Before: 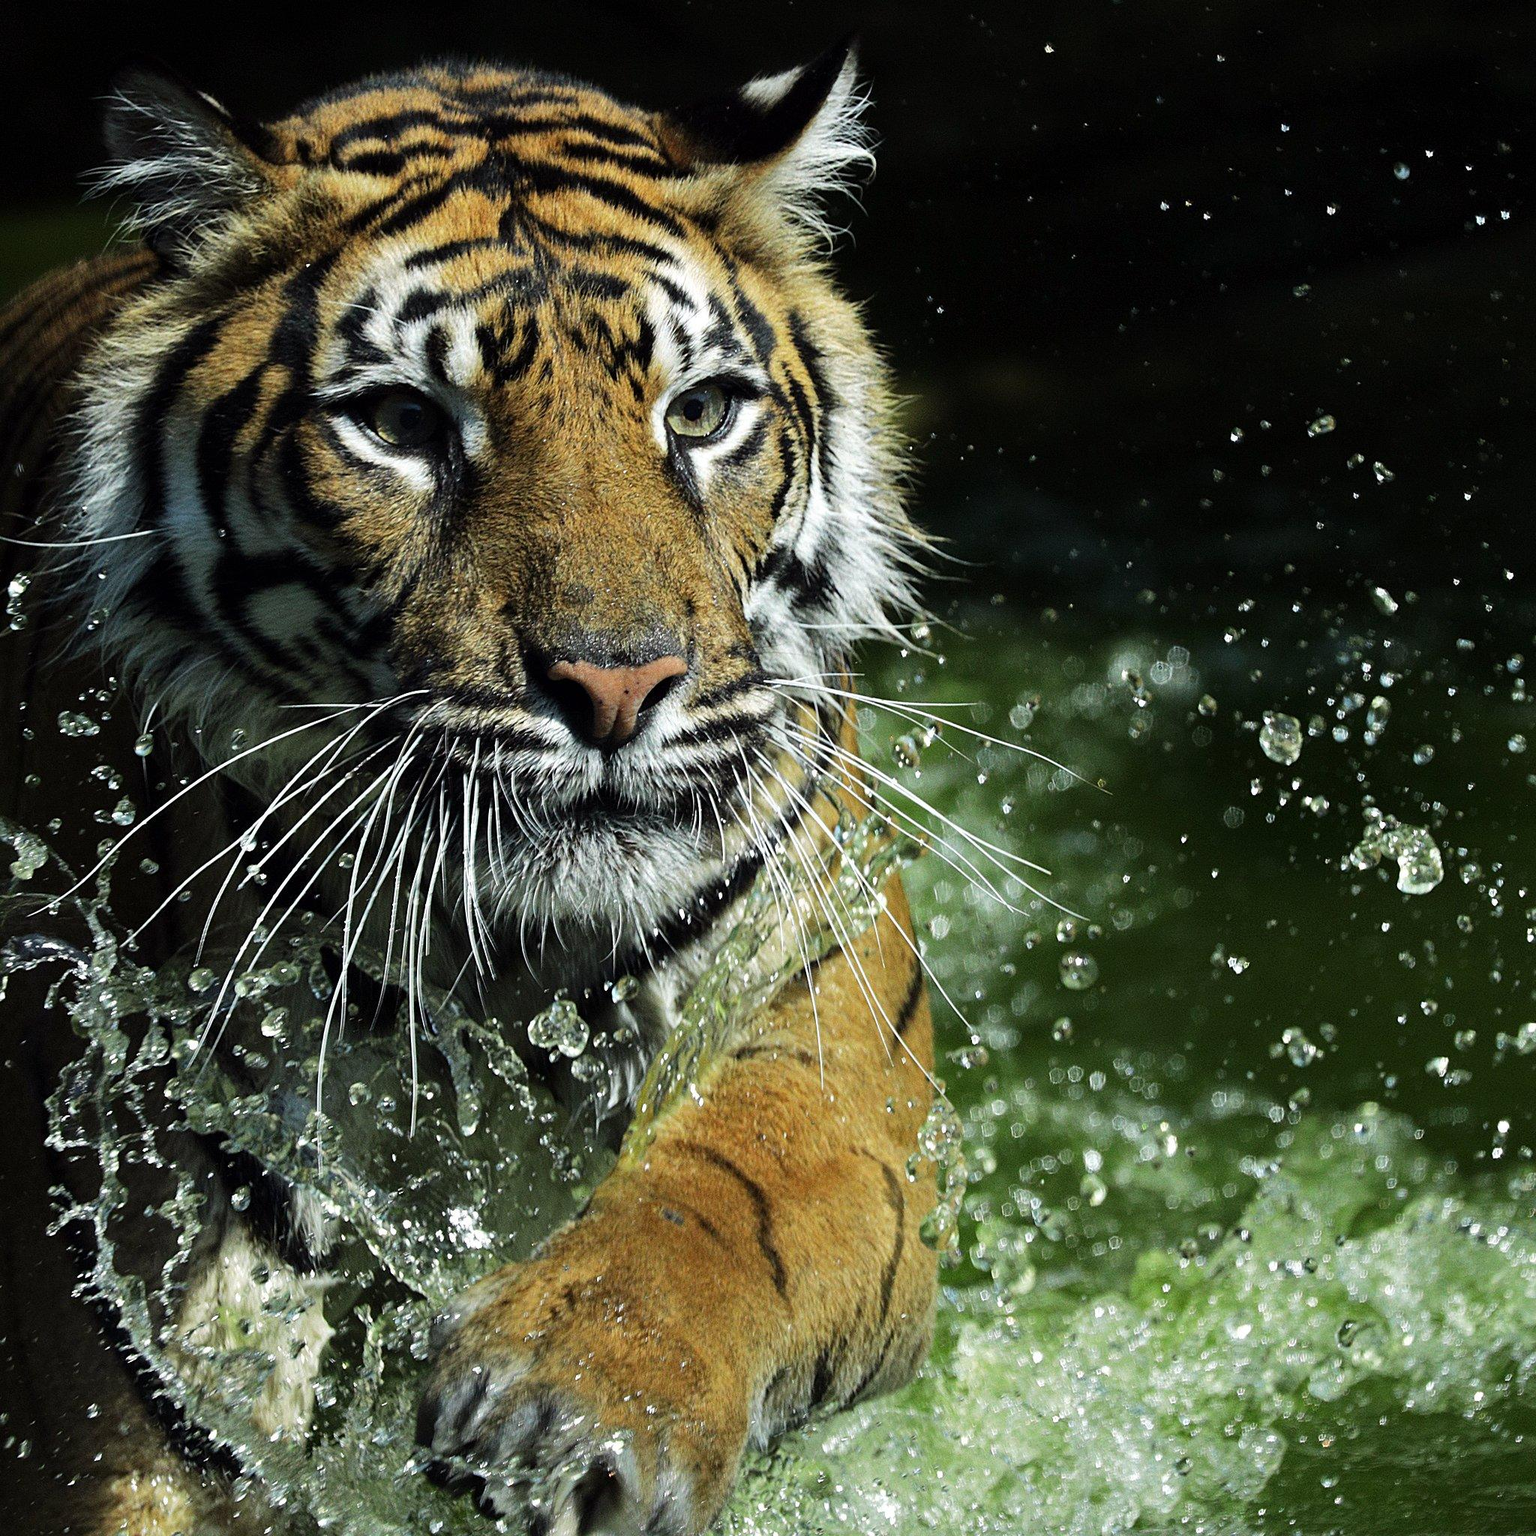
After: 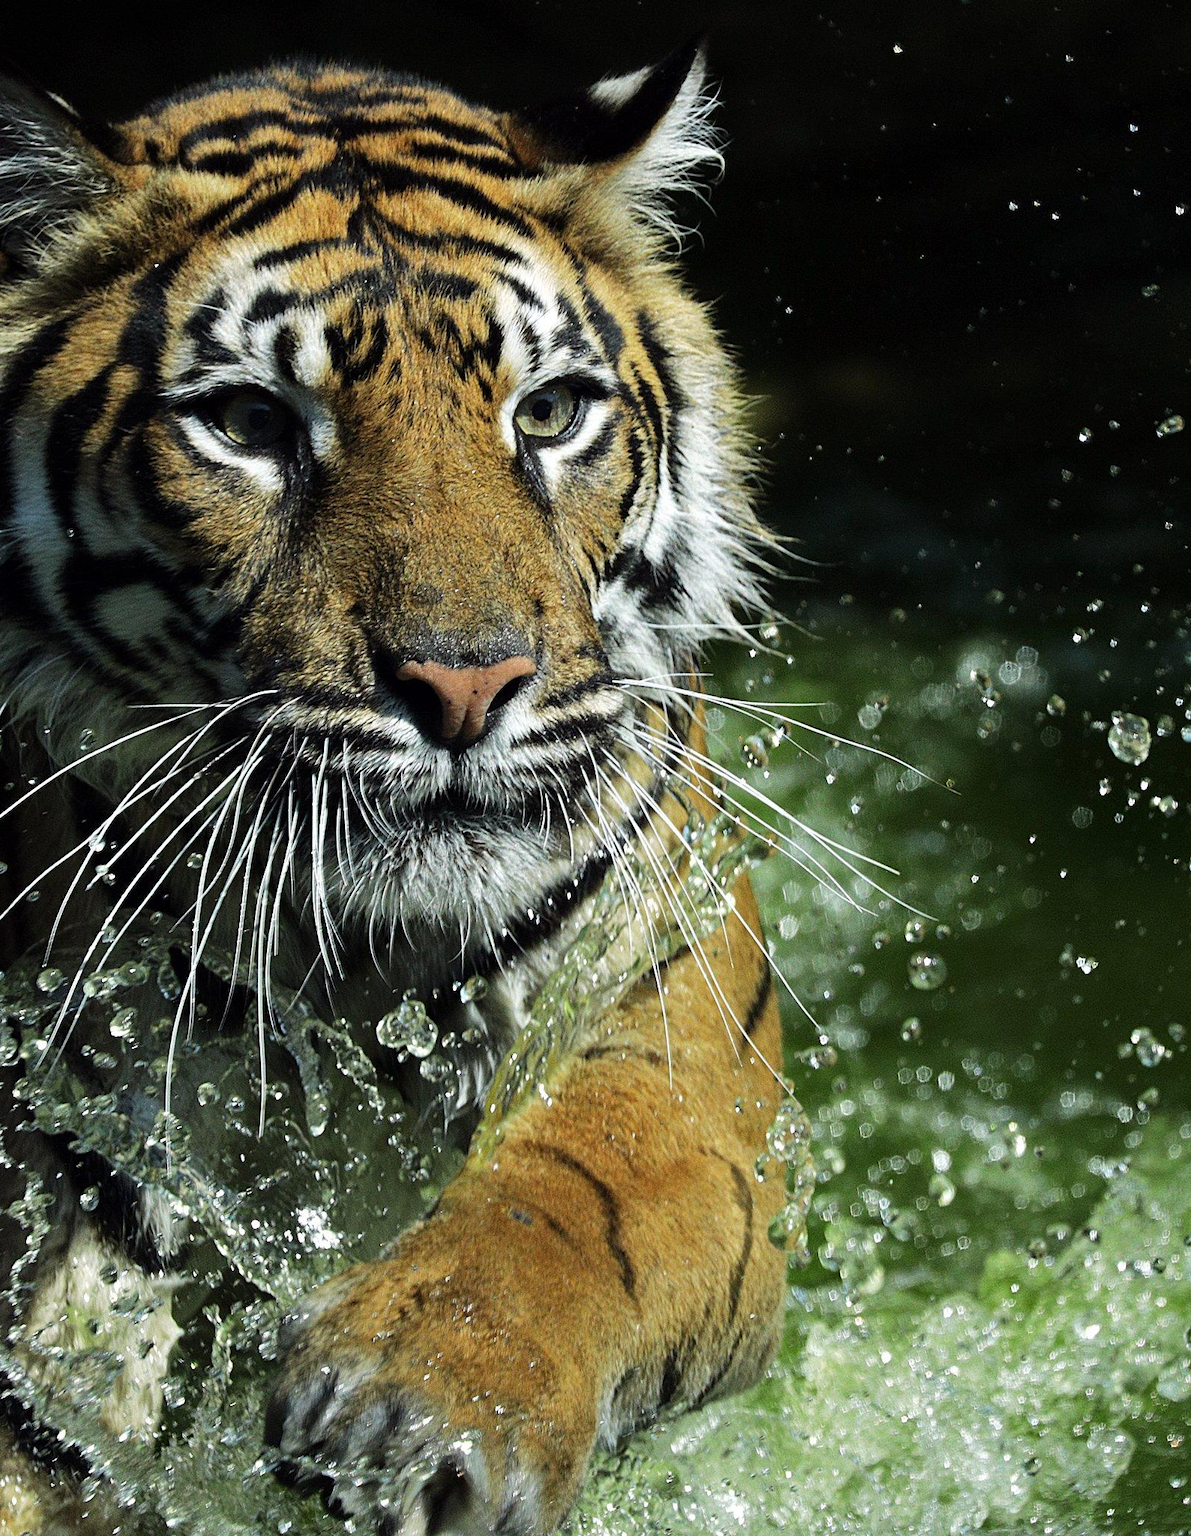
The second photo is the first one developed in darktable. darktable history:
crop: left 9.886%, right 12.487%
